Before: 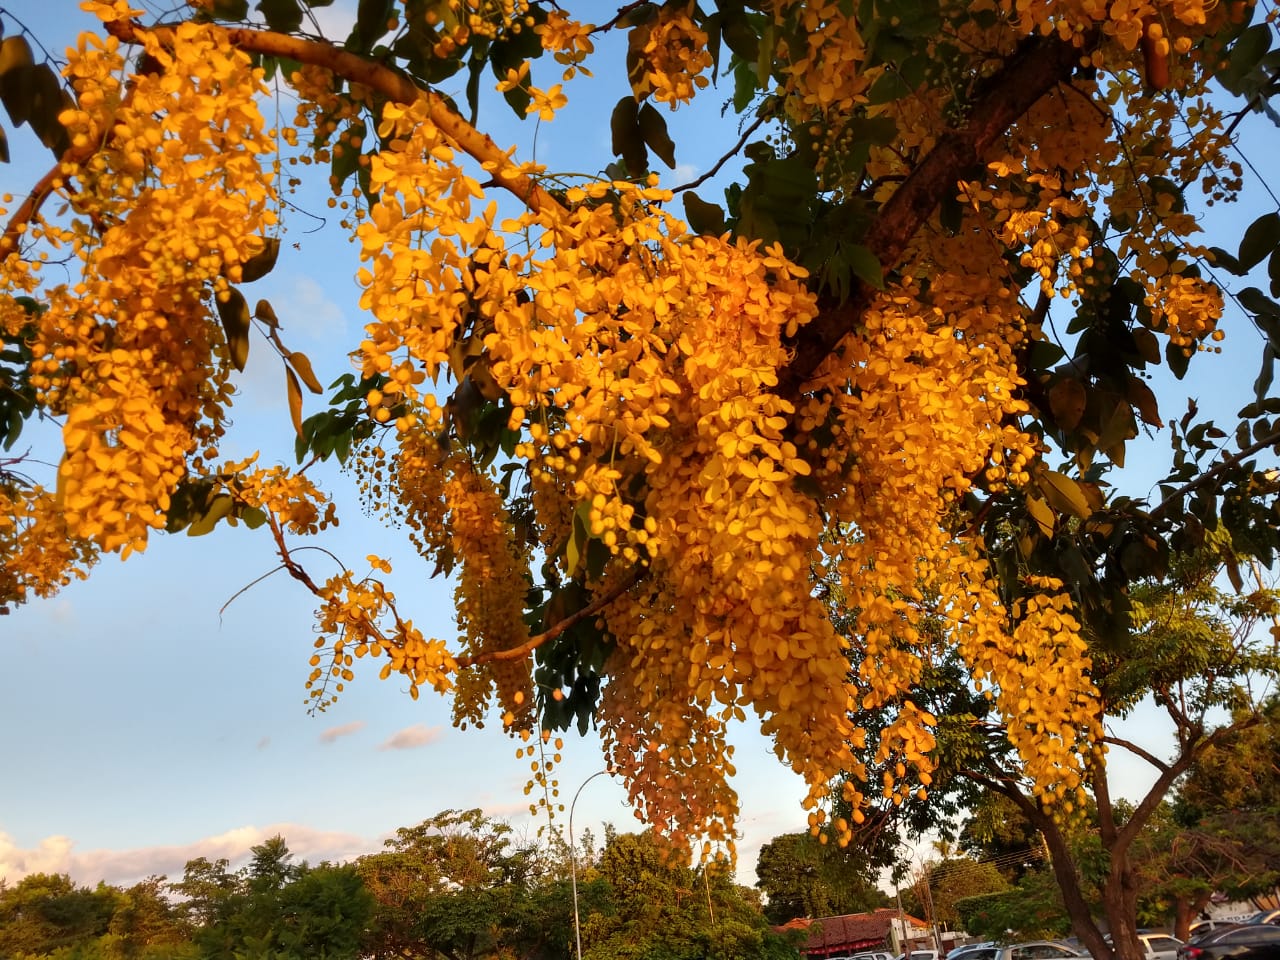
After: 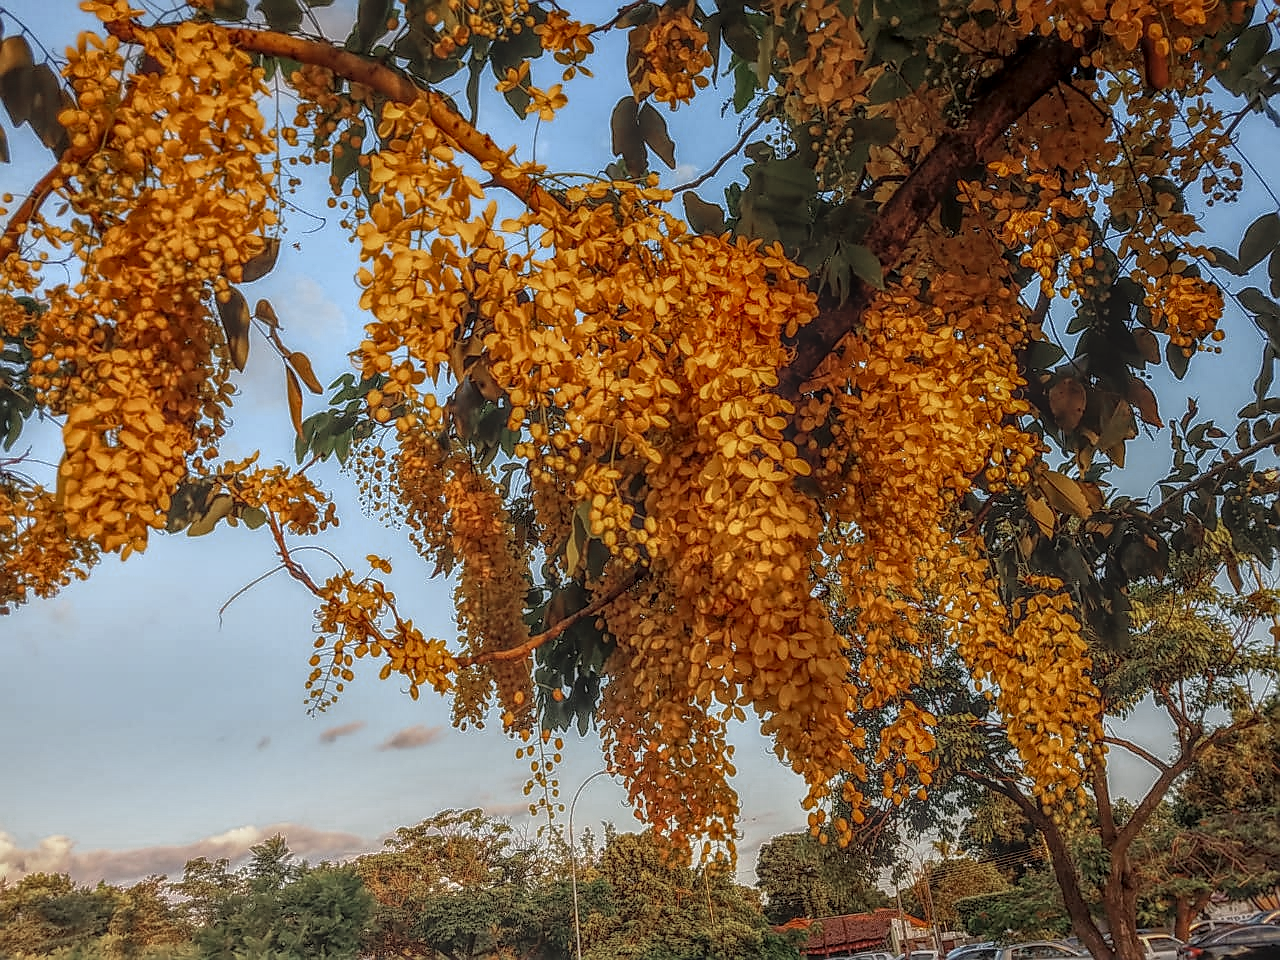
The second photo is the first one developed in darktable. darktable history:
local contrast: highlights 1%, shadows 0%, detail 199%, midtone range 0.249
sharpen: radius 1.361, amount 1.235, threshold 0.72
color zones: curves: ch0 [(0, 0.5) (0.125, 0.4) (0.25, 0.5) (0.375, 0.4) (0.5, 0.4) (0.625, 0.6) (0.75, 0.6) (0.875, 0.5)]; ch1 [(0, 0.35) (0.125, 0.45) (0.25, 0.35) (0.375, 0.35) (0.5, 0.35) (0.625, 0.35) (0.75, 0.45) (0.875, 0.35)]; ch2 [(0, 0.6) (0.125, 0.5) (0.25, 0.5) (0.375, 0.6) (0.5, 0.6) (0.625, 0.5) (0.75, 0.5) (0.875, 0.5)]
